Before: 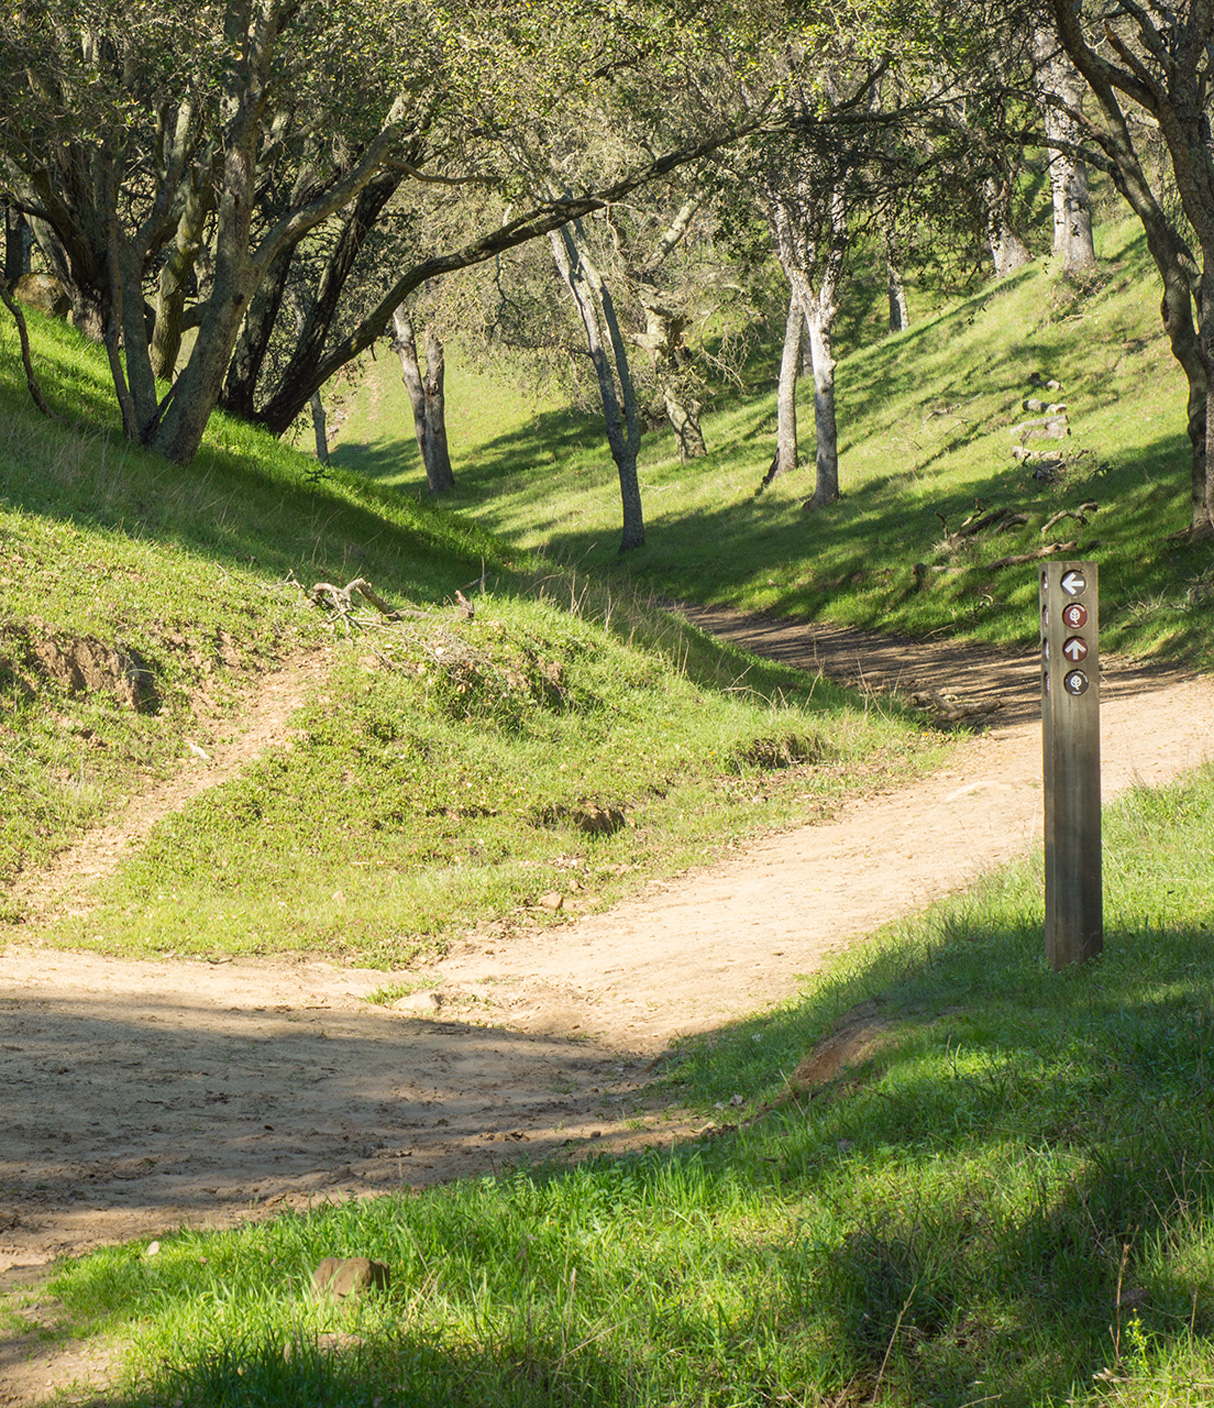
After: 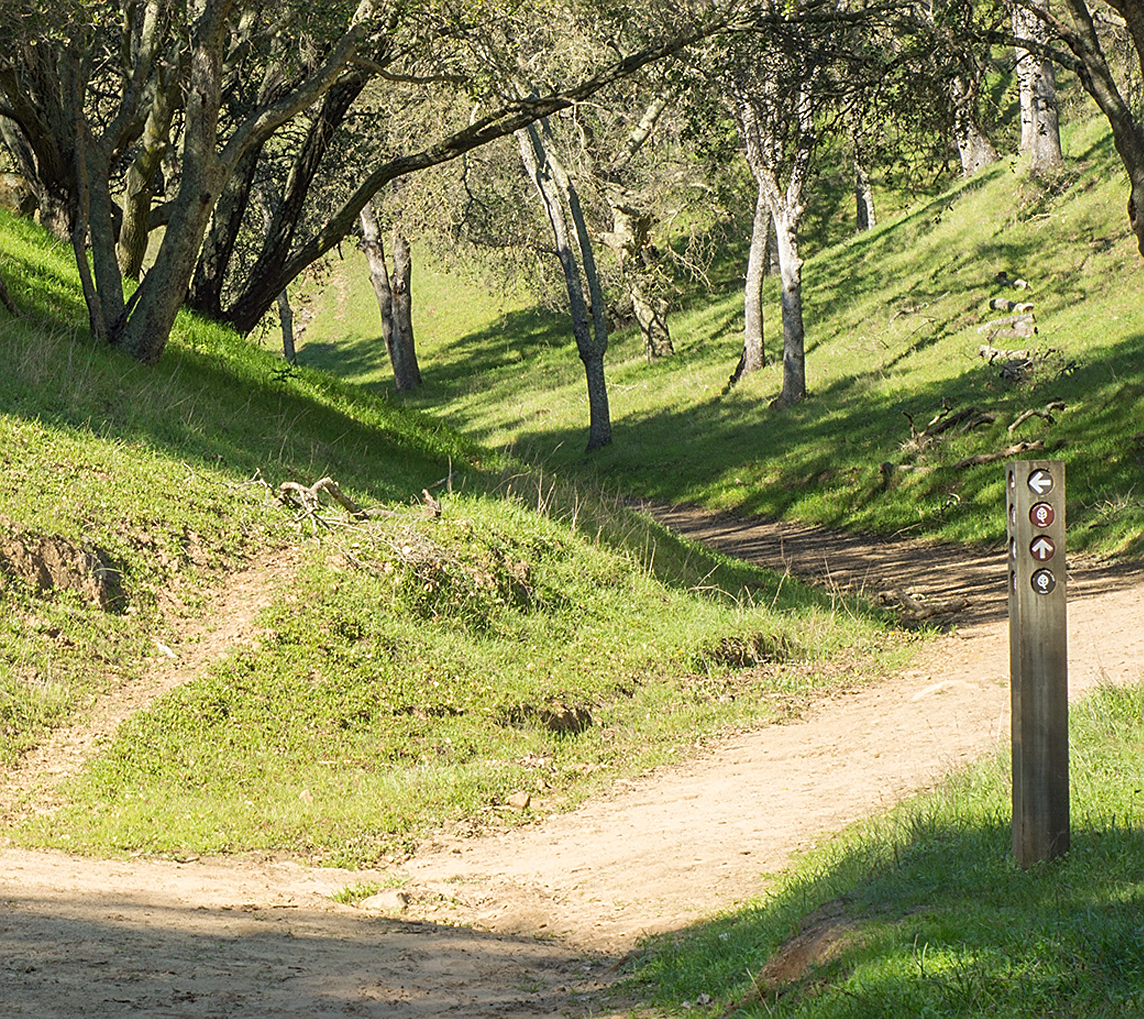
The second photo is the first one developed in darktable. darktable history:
crop: left 2.755%, top 7.242%, right 2.994%, bottom 20.349%
sharpen: on, module defaults
